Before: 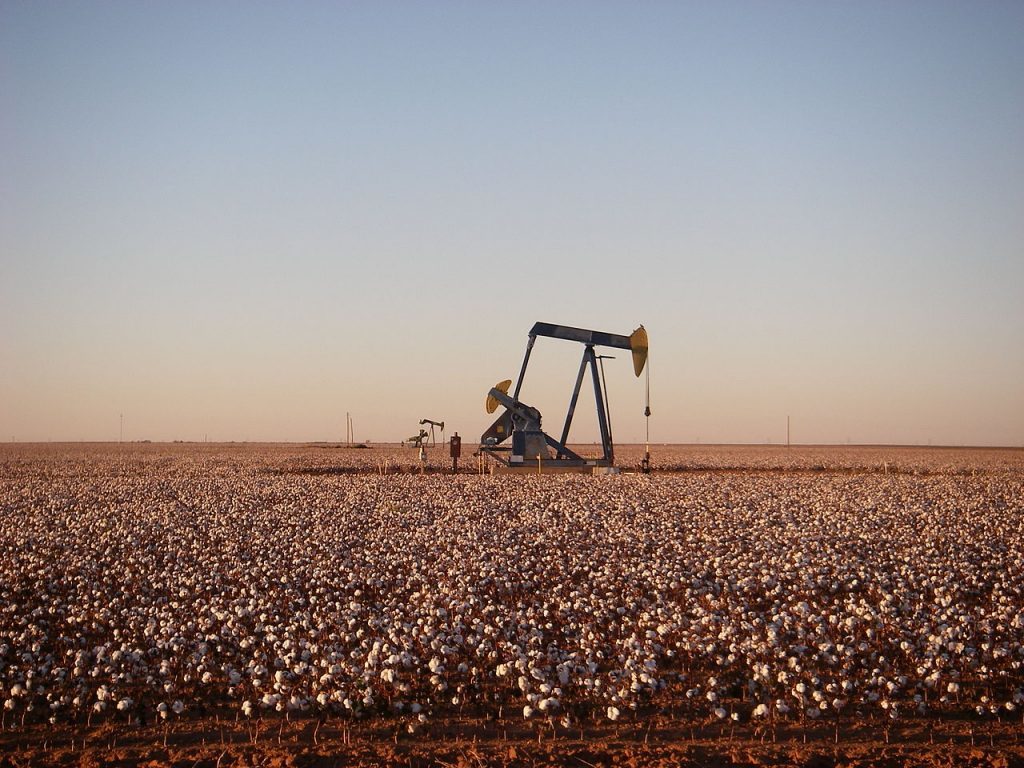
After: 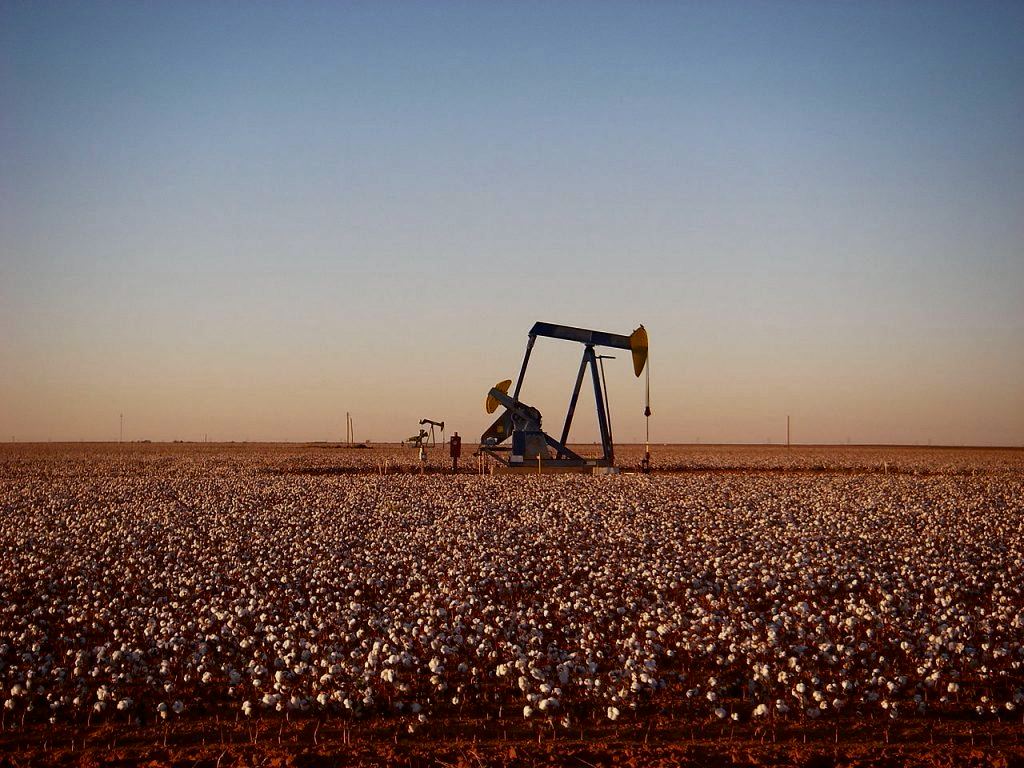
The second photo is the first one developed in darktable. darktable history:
contrast brightness saturation: brightness -0.199, saturation 0.084
haze removal: strength 0.296, distance 0.255, compatibility mode true, adaptive false
